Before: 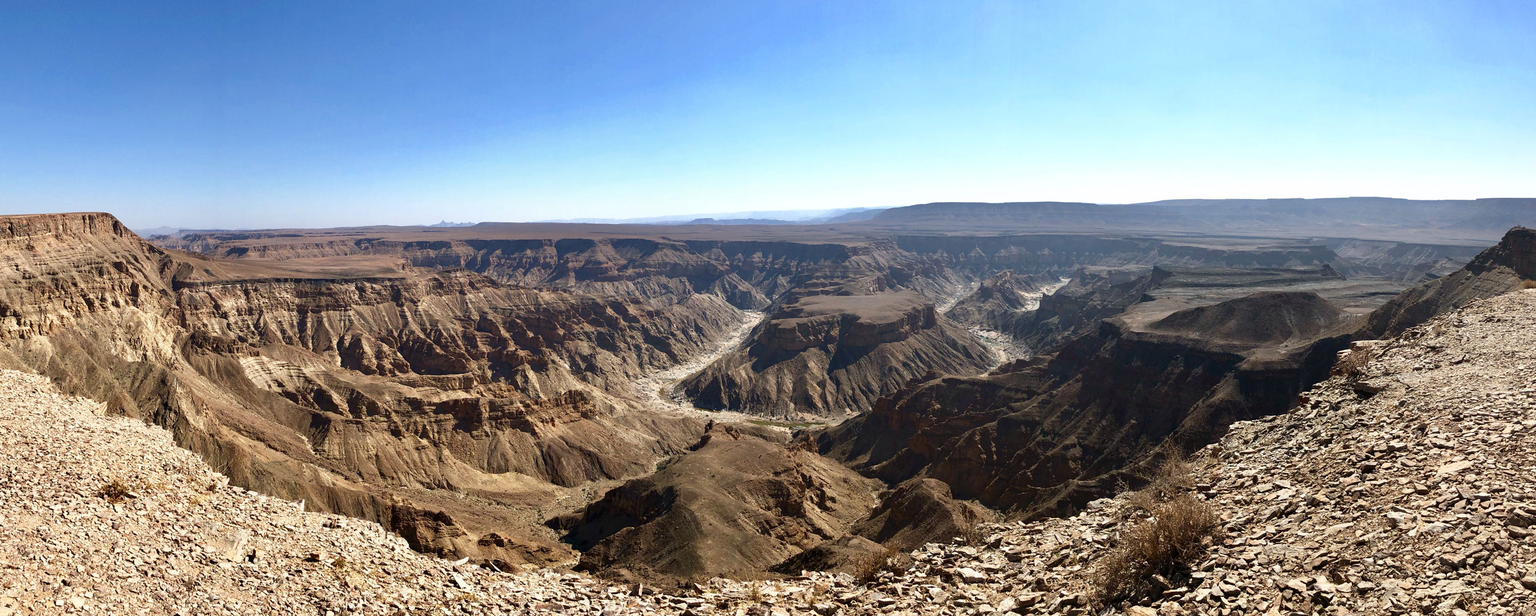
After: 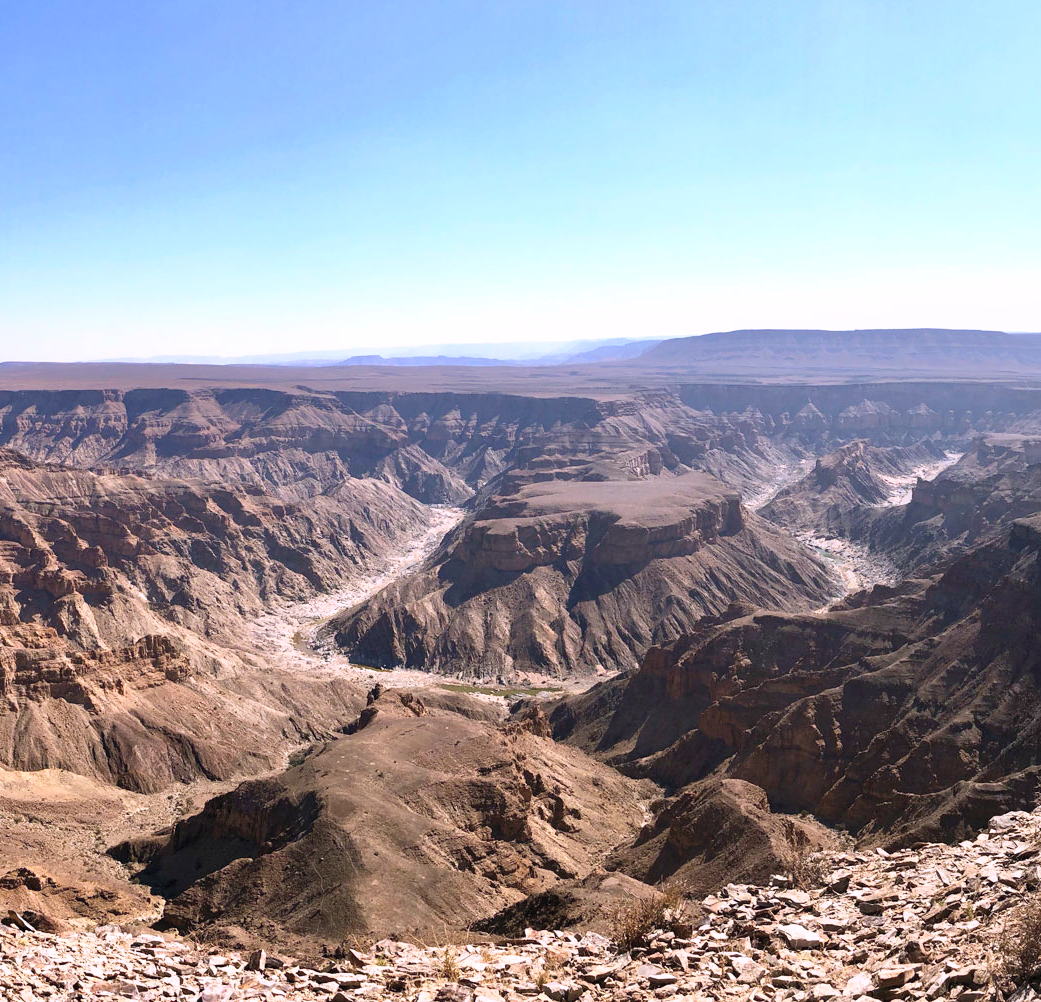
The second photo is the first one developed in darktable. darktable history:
white balance: red 1.066, blue 1.119
crop: left 31.229%, right 27.105%
contrast brightness saturation: contrast 0.14, brightness 0.21
